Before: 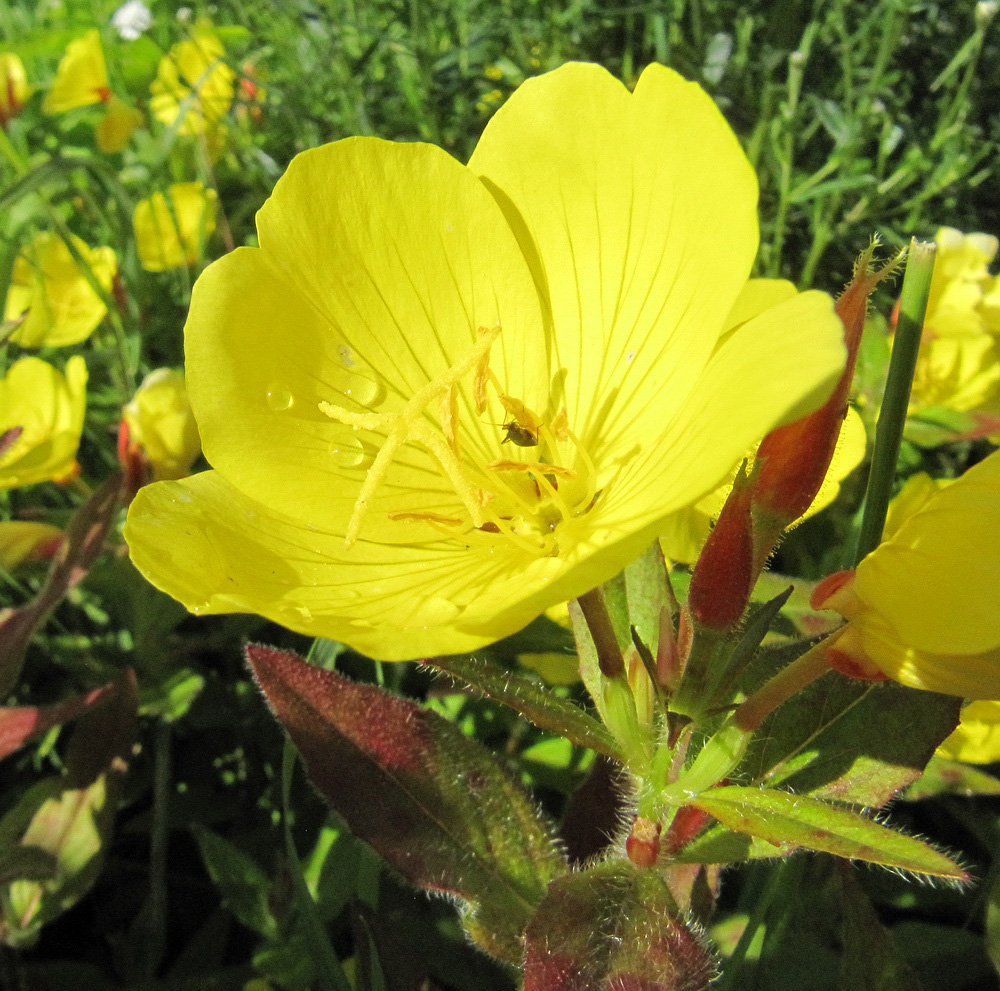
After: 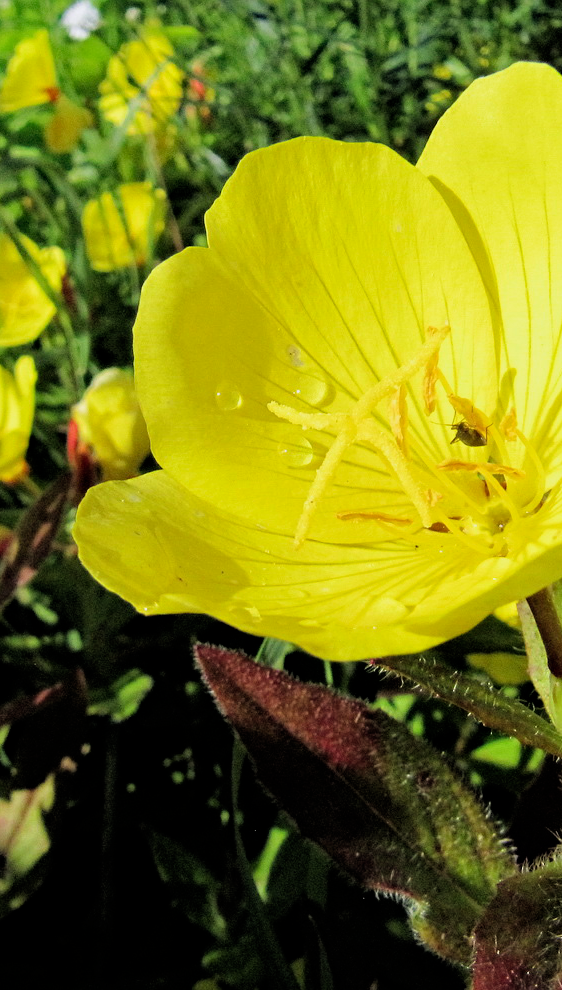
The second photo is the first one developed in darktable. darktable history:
haze removal: strength 0.29, distance 0.25, compatibility mode true, adaptive false
crop: left 5.114%, right 38.589%
filmic rgb: black relative exposure -5 EV, white relative exposure 3.2 EV, hardness 3.42, contrast 1.2, highlights saturation mix -50%
